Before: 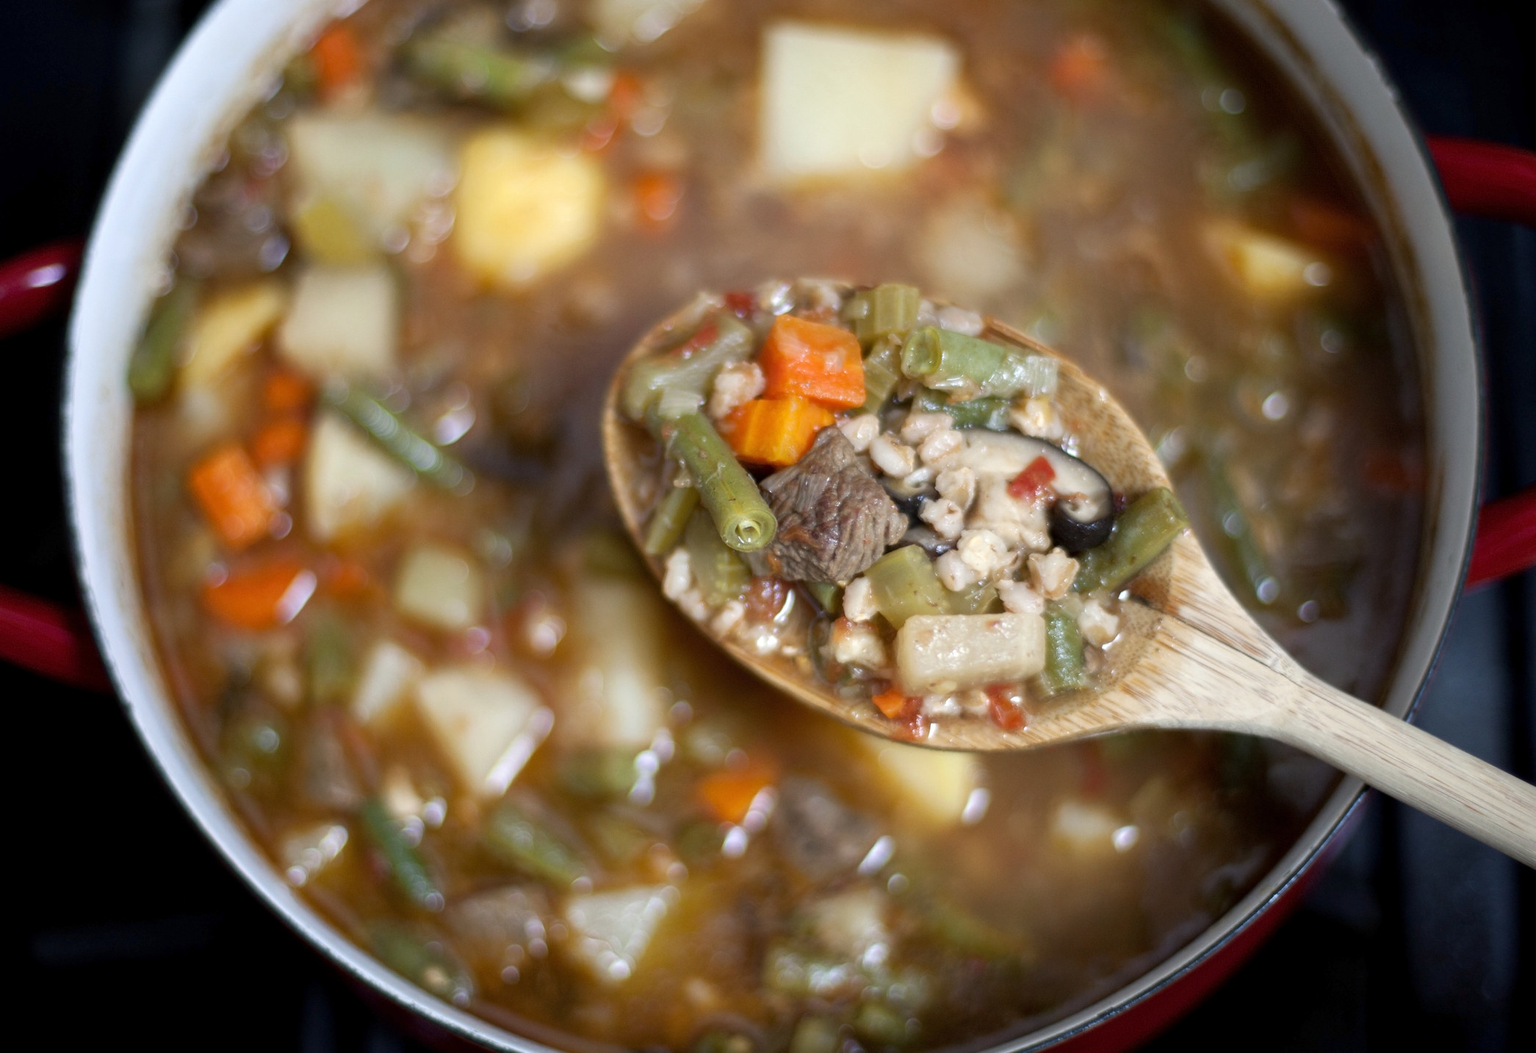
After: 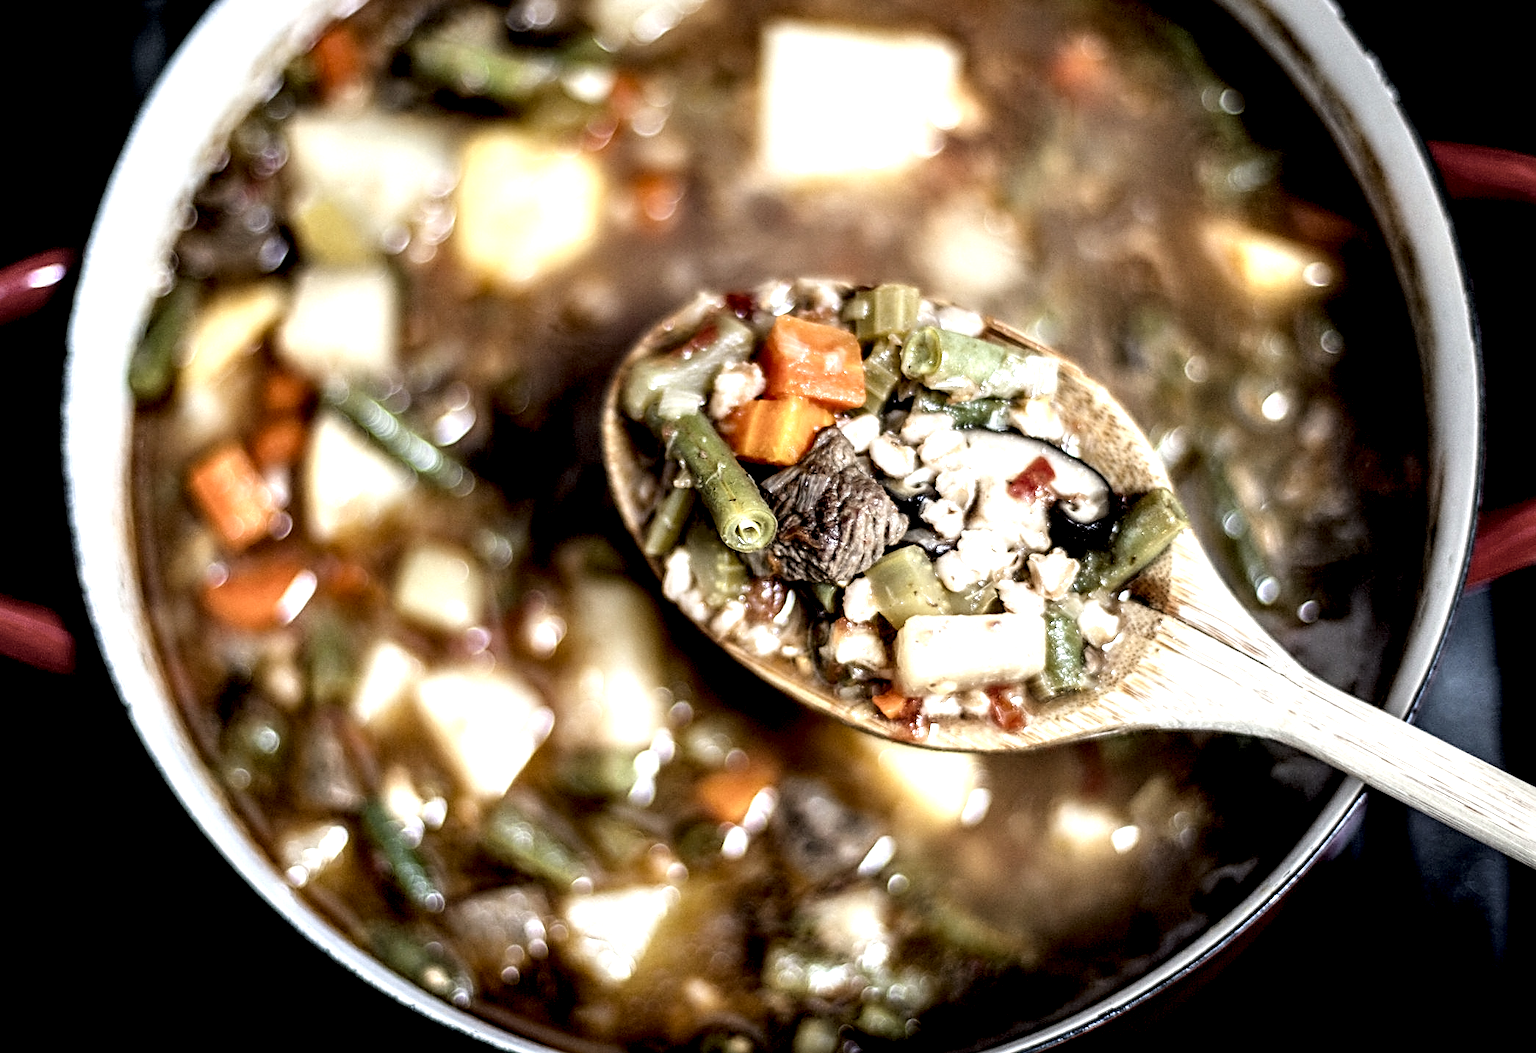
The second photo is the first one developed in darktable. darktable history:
filmic rgb: black relative exposure -7.65 EV, white relative exposure 4.56 EV, hardness 3.61, iterations of high-quality reconstruction 0
local contrast: highlights 115%, shadows 41%, detail 291%
sharpen: radius 3.097
